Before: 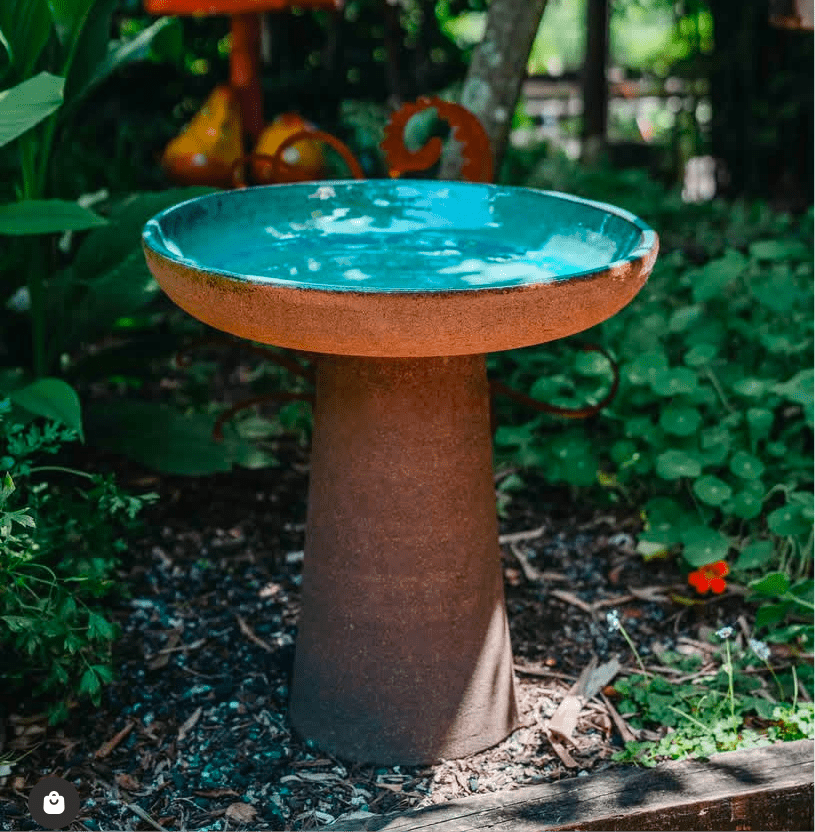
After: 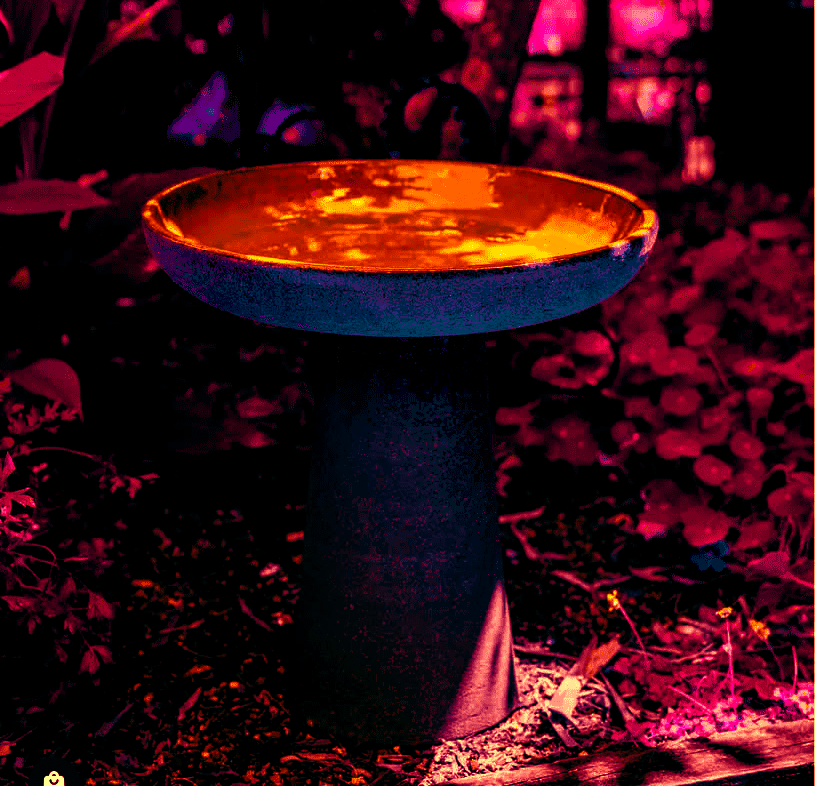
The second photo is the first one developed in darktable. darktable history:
white balance: red 0.871, blue 1.249
crop and rotate: top 2.479%, bottom 3.018%
color balance rgb: shadows lift › luminance -18.76%, shadows lift › chroma 35.44%, power › luminance -3.76%, power › hue 142.17°, highlights gain › chroma 7.5%, highlights gain › hue 184.75°, global offset › luminance -0.52%, global offset › chroma 0.91%, global offset › hue 173.36°, shadows fall-off 300%, white fulcrum 2 EV, highlights fall-off 300%, linear chroma grading › shadows 17.19%, linear chroma grading › highlights 61.12%, linear chroma grading › global chroma 50%, hue shift -150.52°, perceptual brilliance grading › global brilliance 12%, mask middle-gray fulcrum 100%, contrast gray fulcrum 38.43%, contrast 35.15%, saturation formula JzAzBz (2021)
